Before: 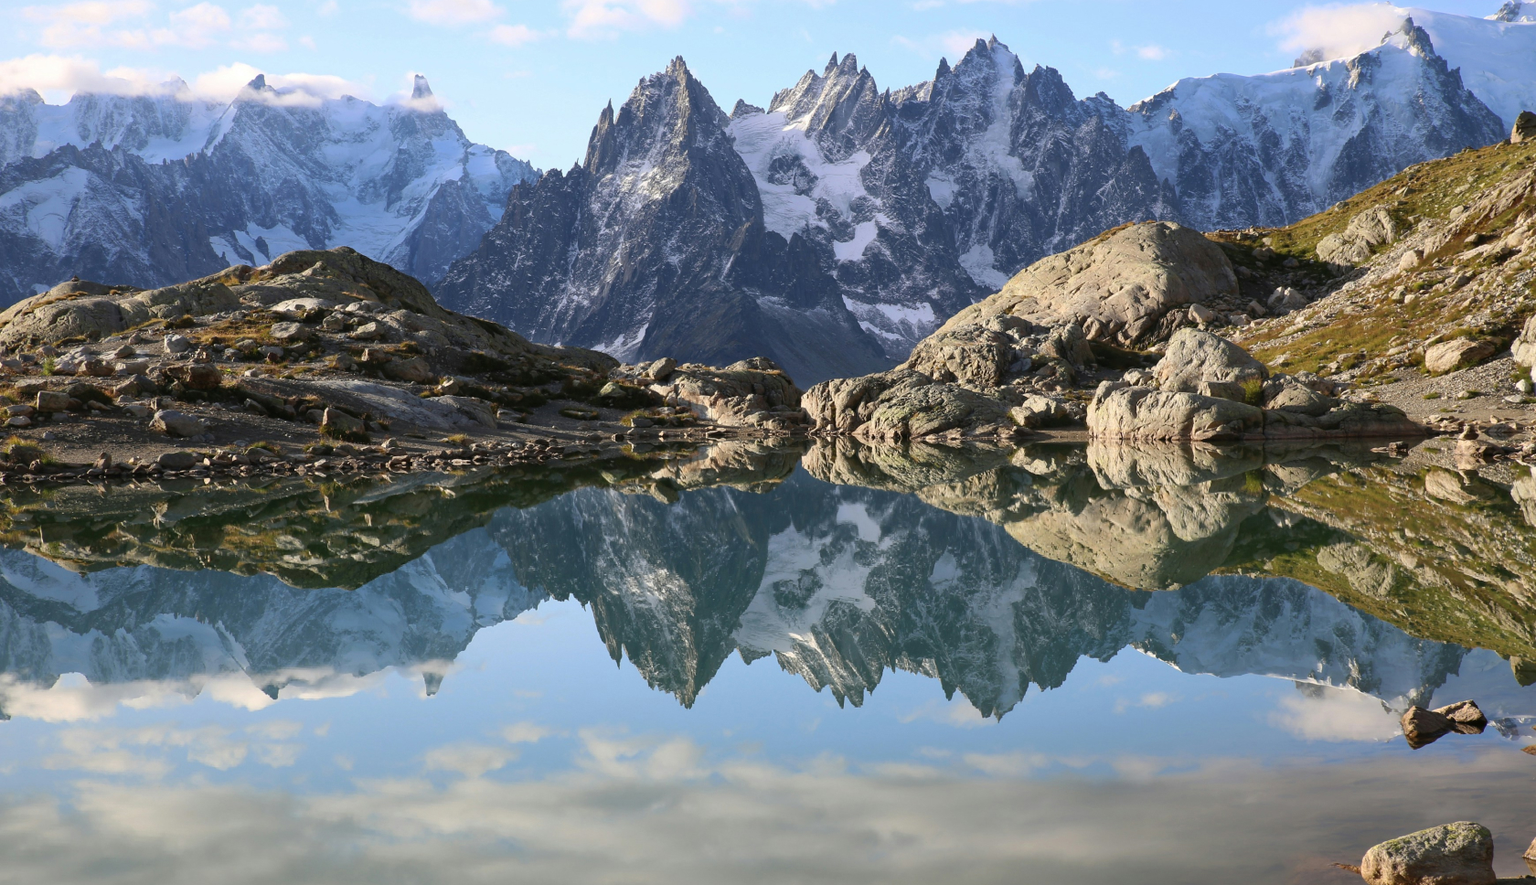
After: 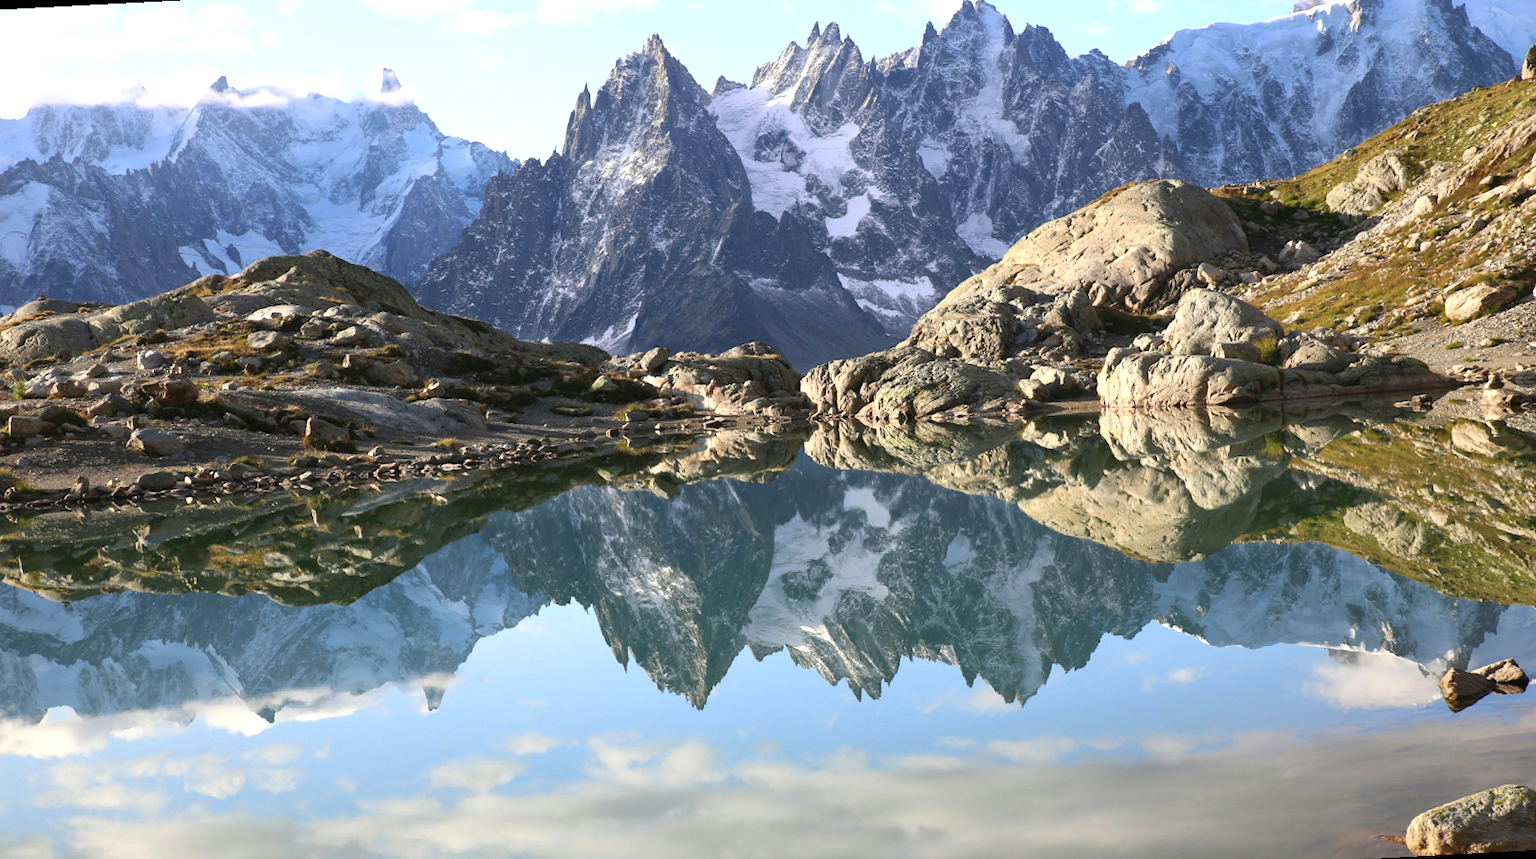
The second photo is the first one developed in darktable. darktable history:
exposure: black level correction 0, exposure 0.5 EV, compensate exposure bias true, compensate highlight preservation false
rotate and perspective: rotation -3°, crop left 0.031, crop right 0.968, crop top 0.07, crop bottom 0.93
